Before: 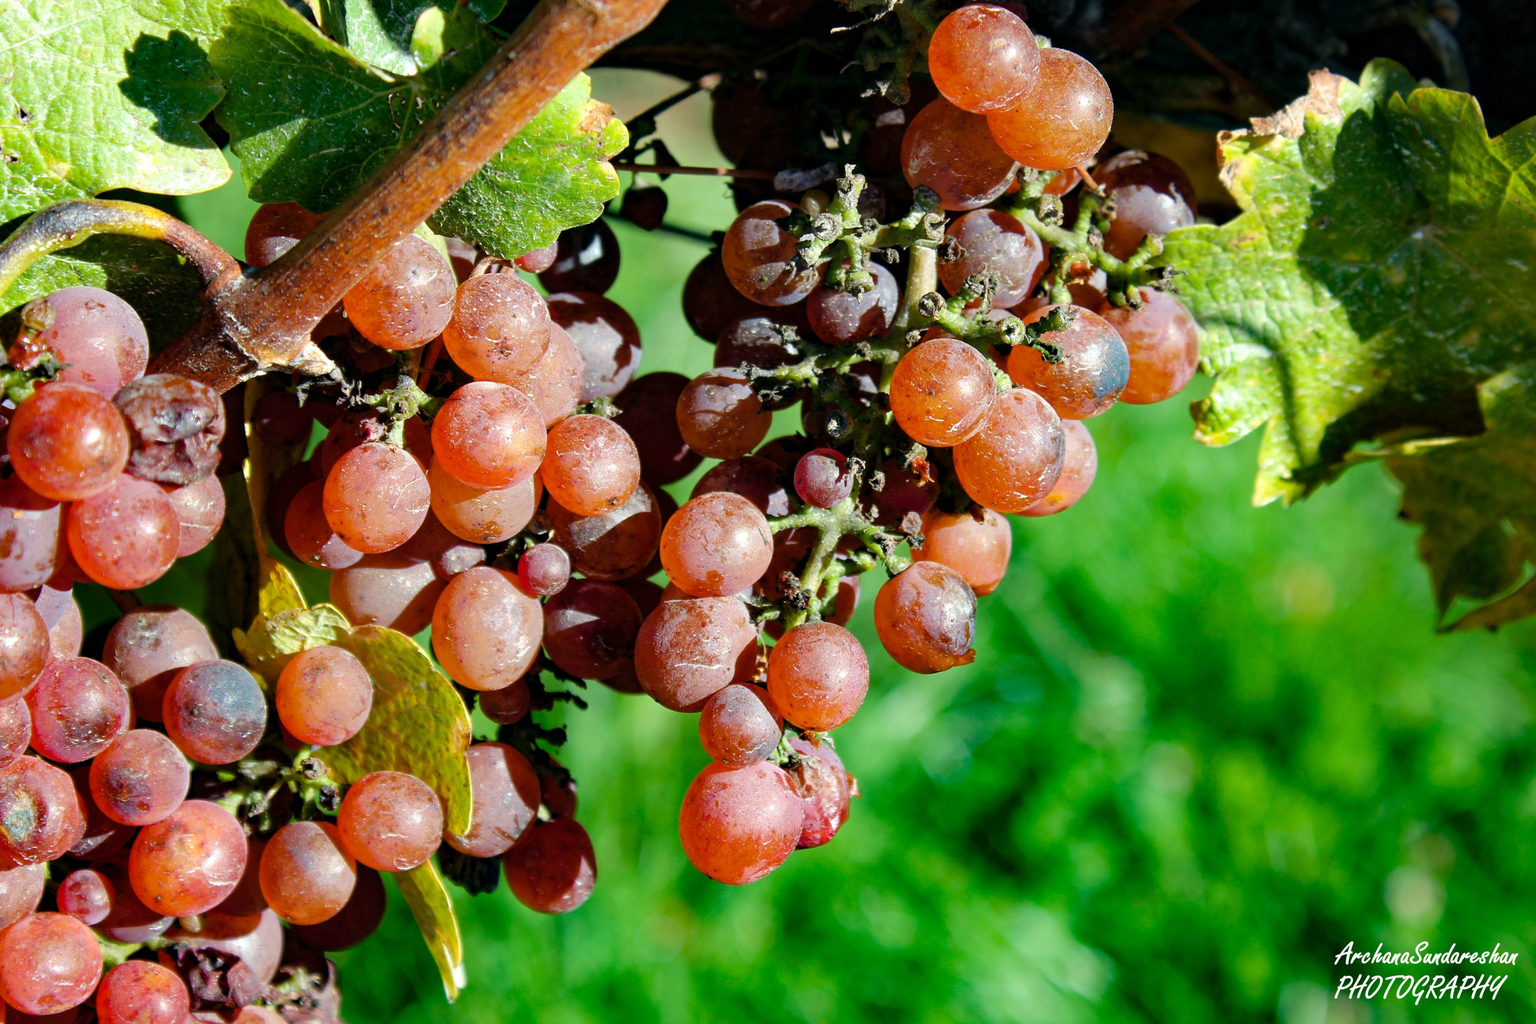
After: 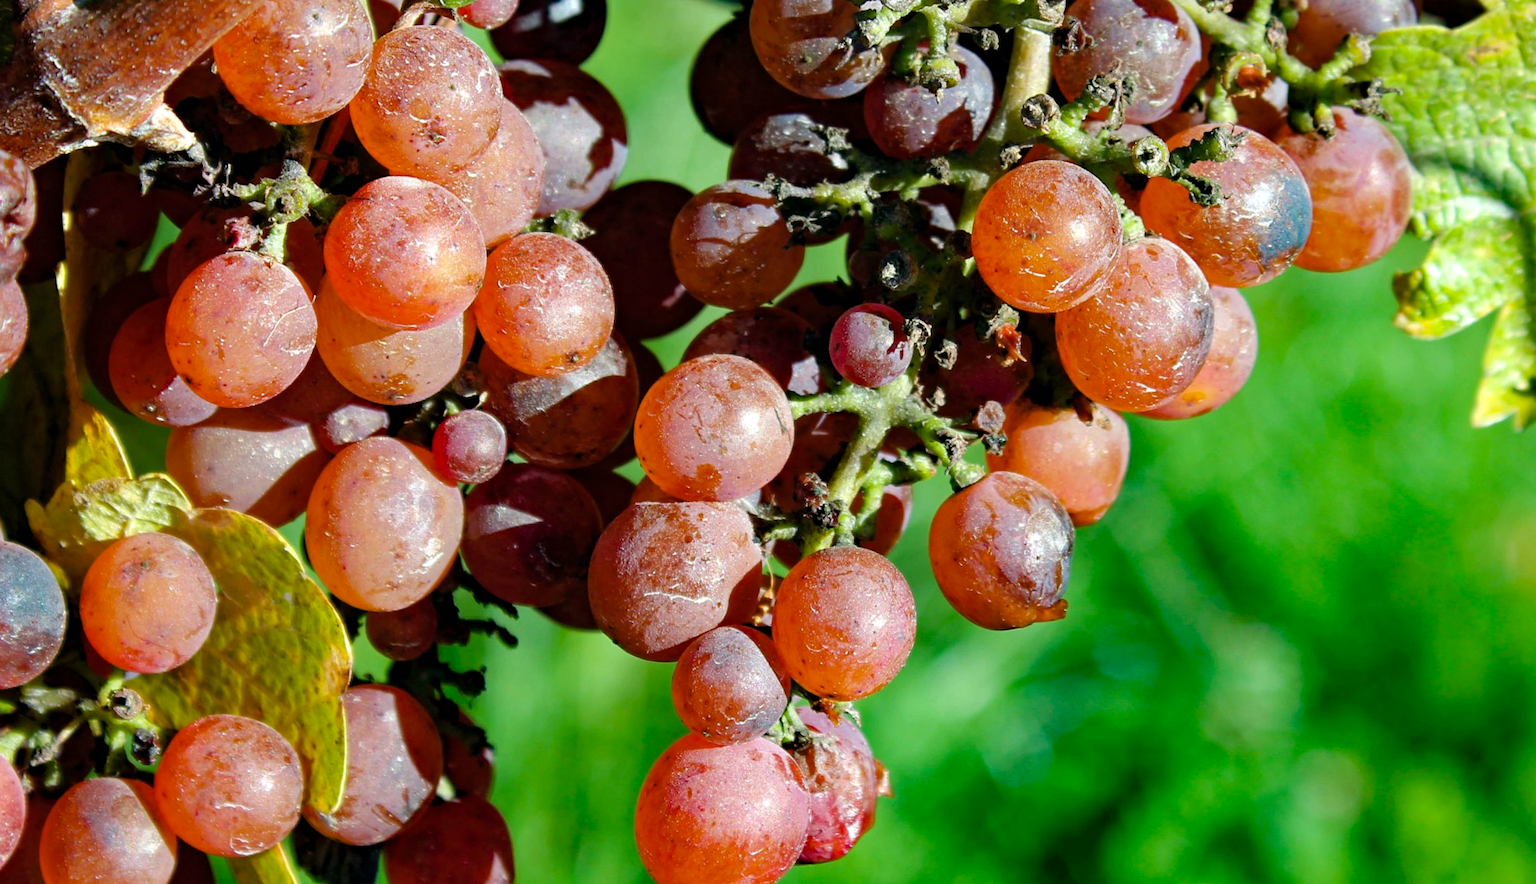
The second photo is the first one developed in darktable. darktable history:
crop and rotate: angle -3.93°, left 9.864%, top 20.51%, right 12.007%, bottom 12.024%
haze removal: compatibility mode true
